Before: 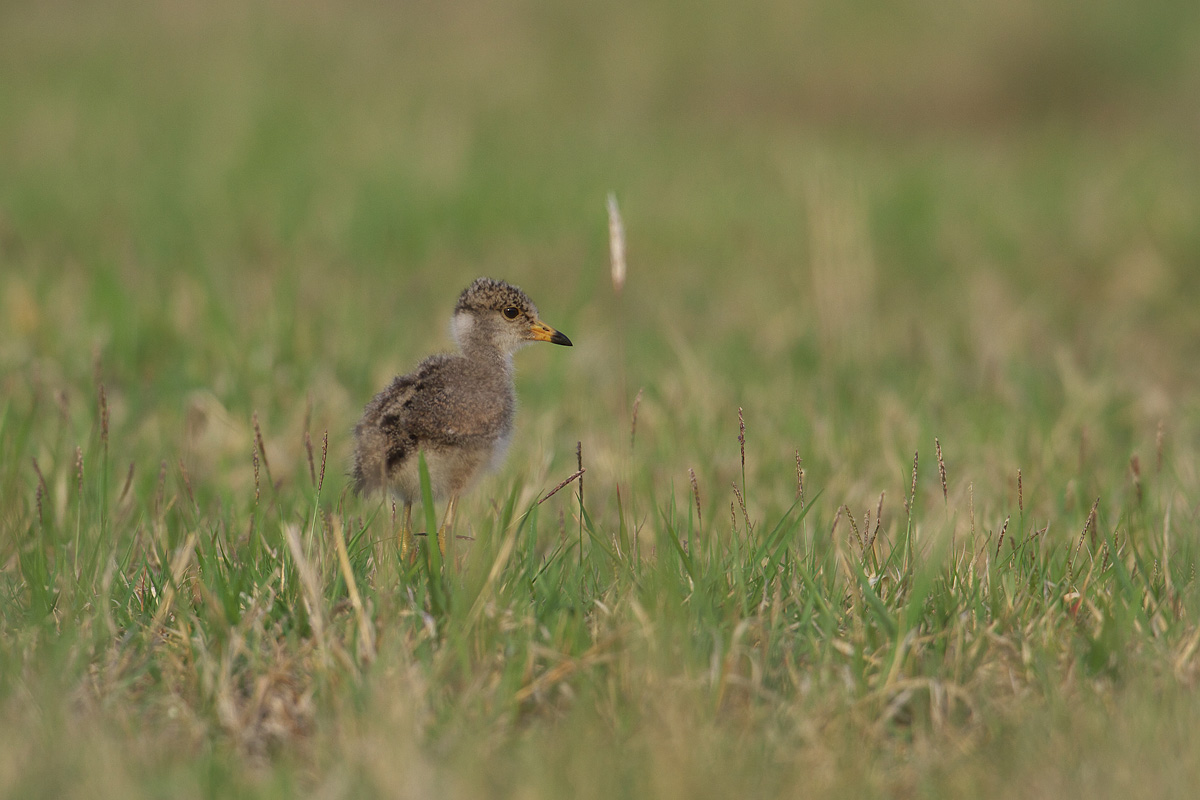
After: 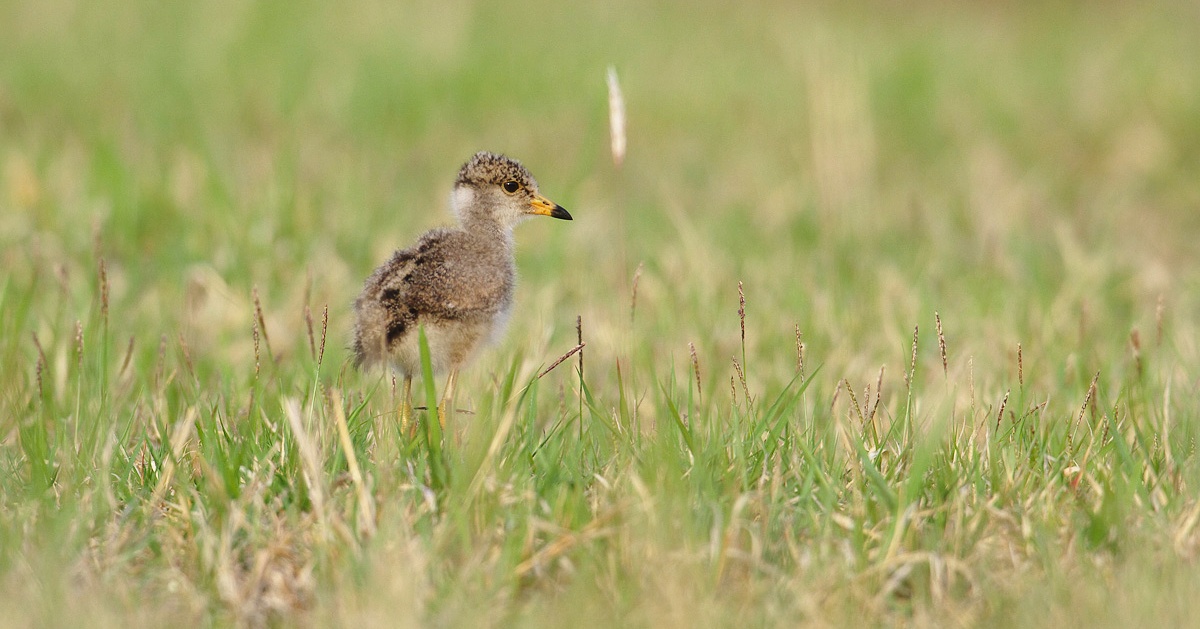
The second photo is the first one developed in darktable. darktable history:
crop and rotate: top 15.828%, bottom 5.516%
base curve: curves: ch0 [(0, 0) (0.028, 0.03) (0.121, 0.232) (0.46, 0.748) (0.859, 0.968) (1, 1)], preserve colors none
